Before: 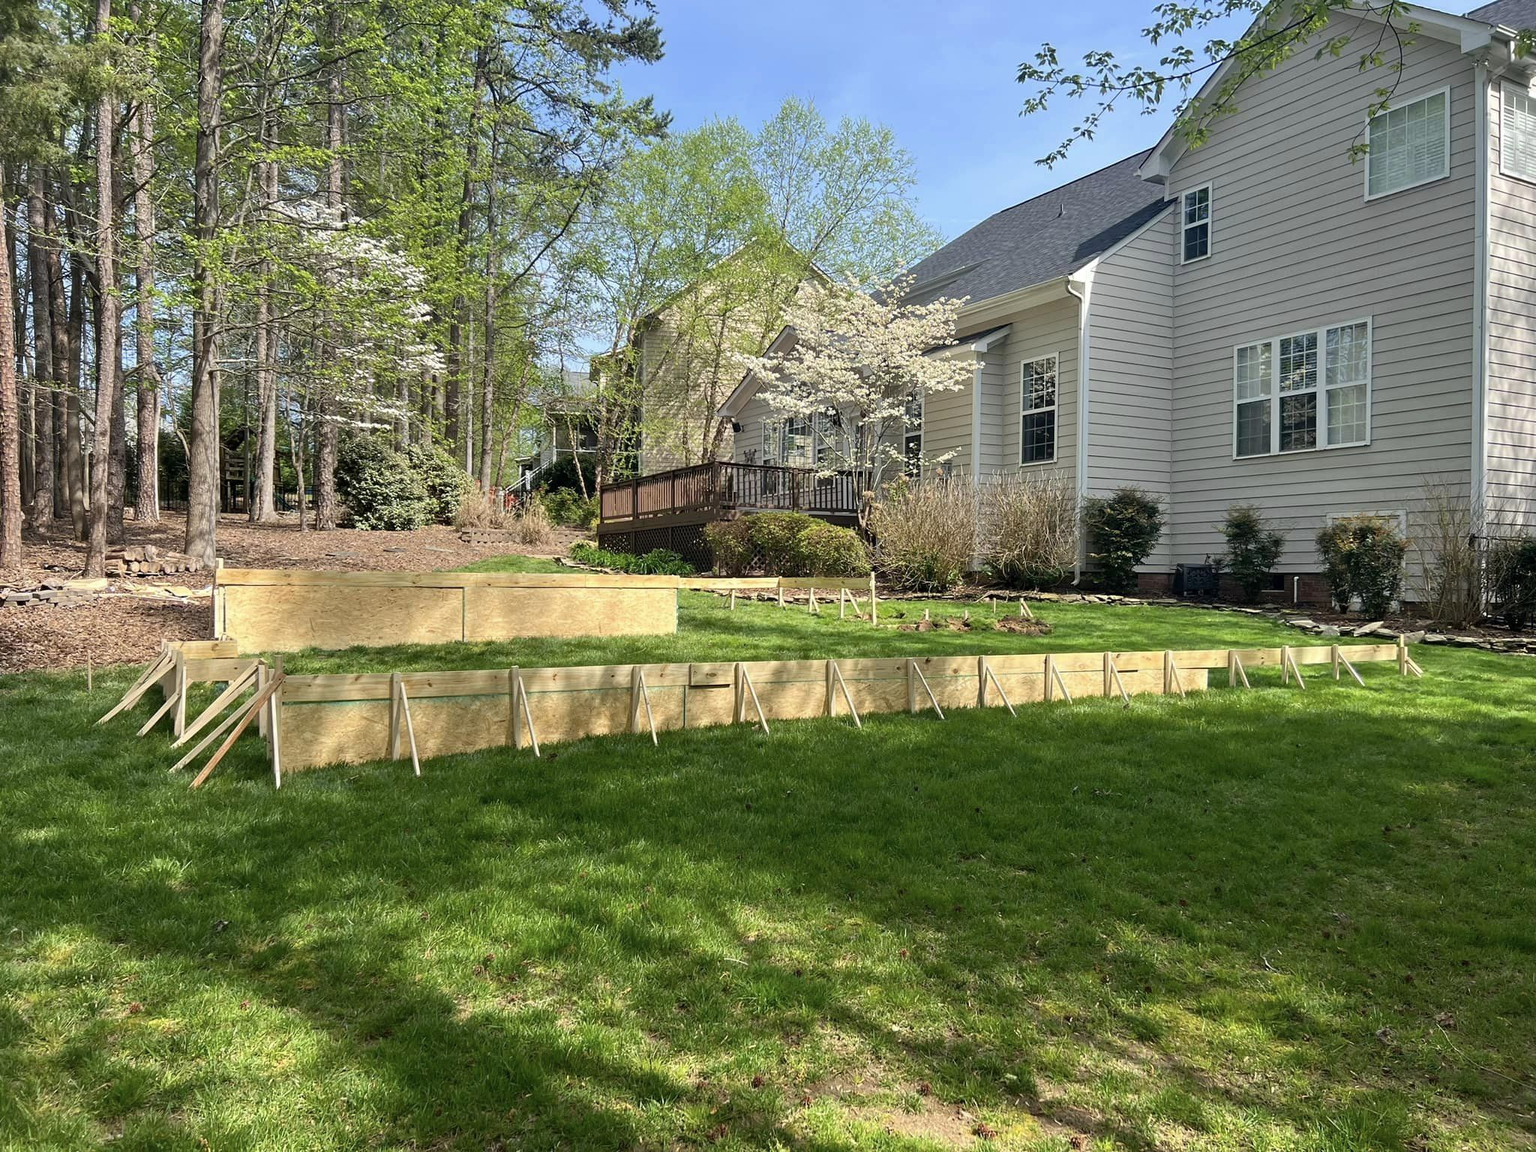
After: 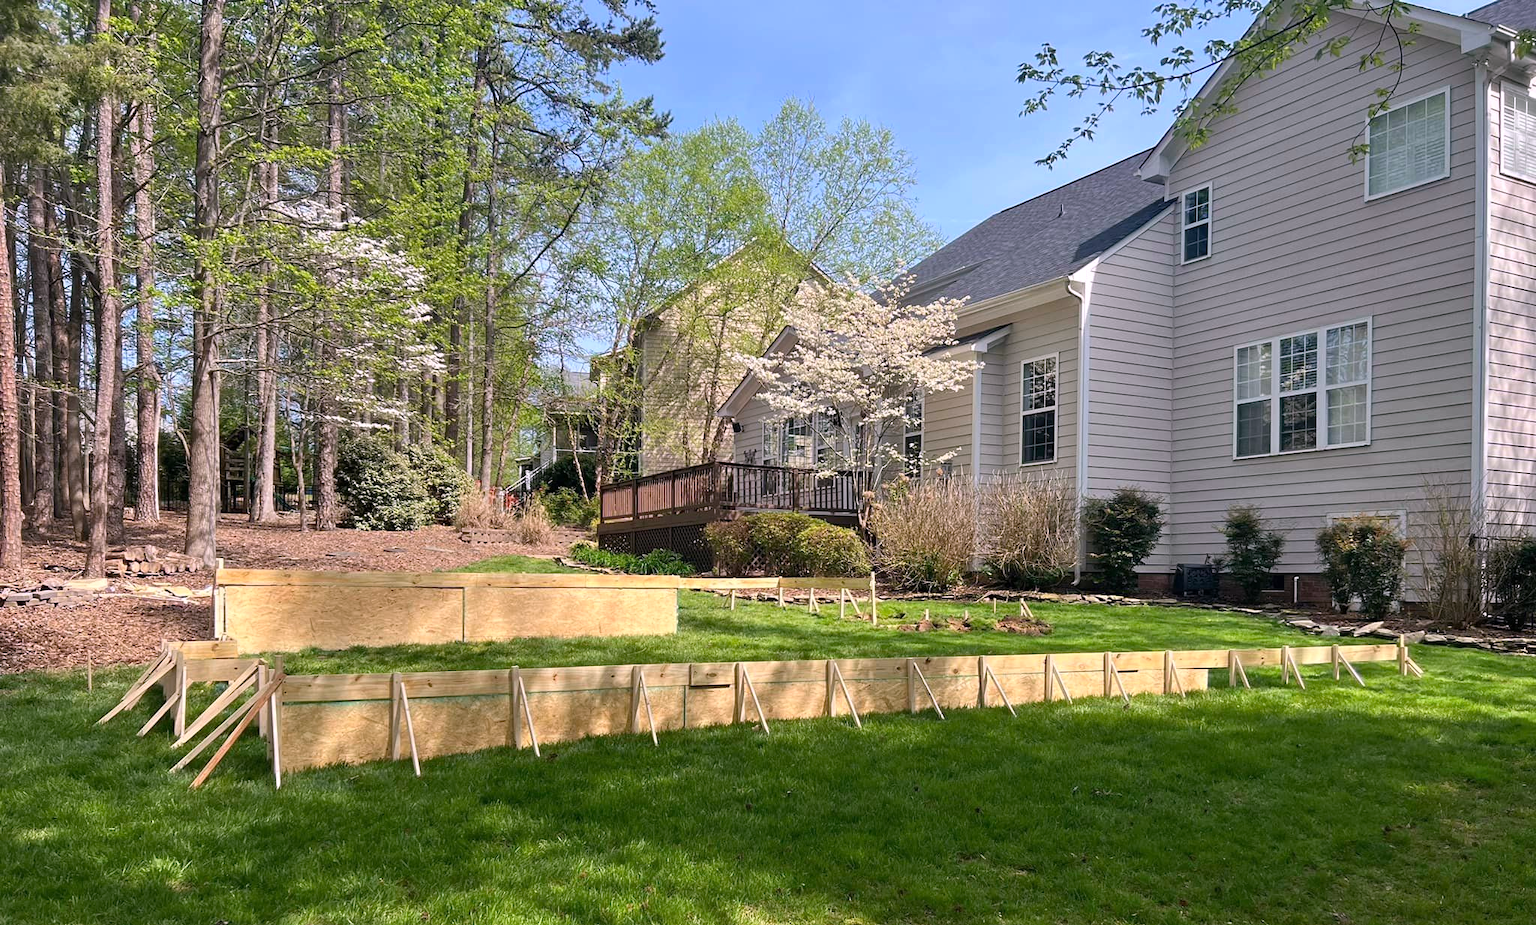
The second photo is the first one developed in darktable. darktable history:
white balance: red 1.05, blue 1.072
crop: bottom 19.644%
